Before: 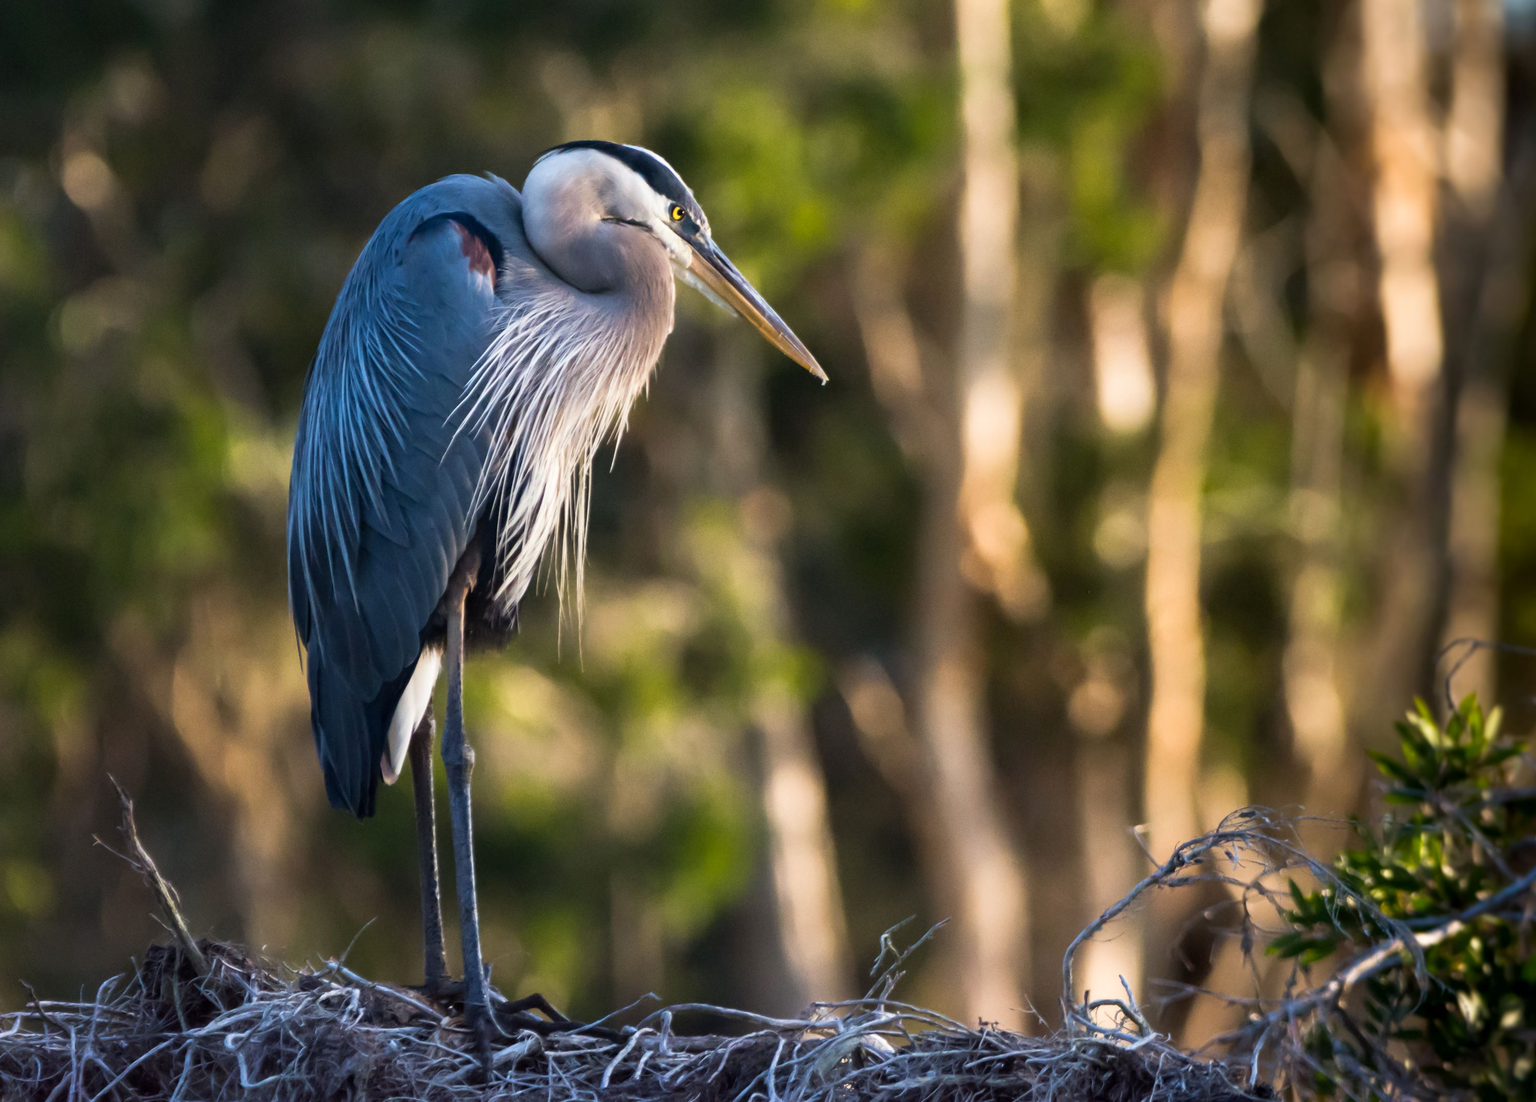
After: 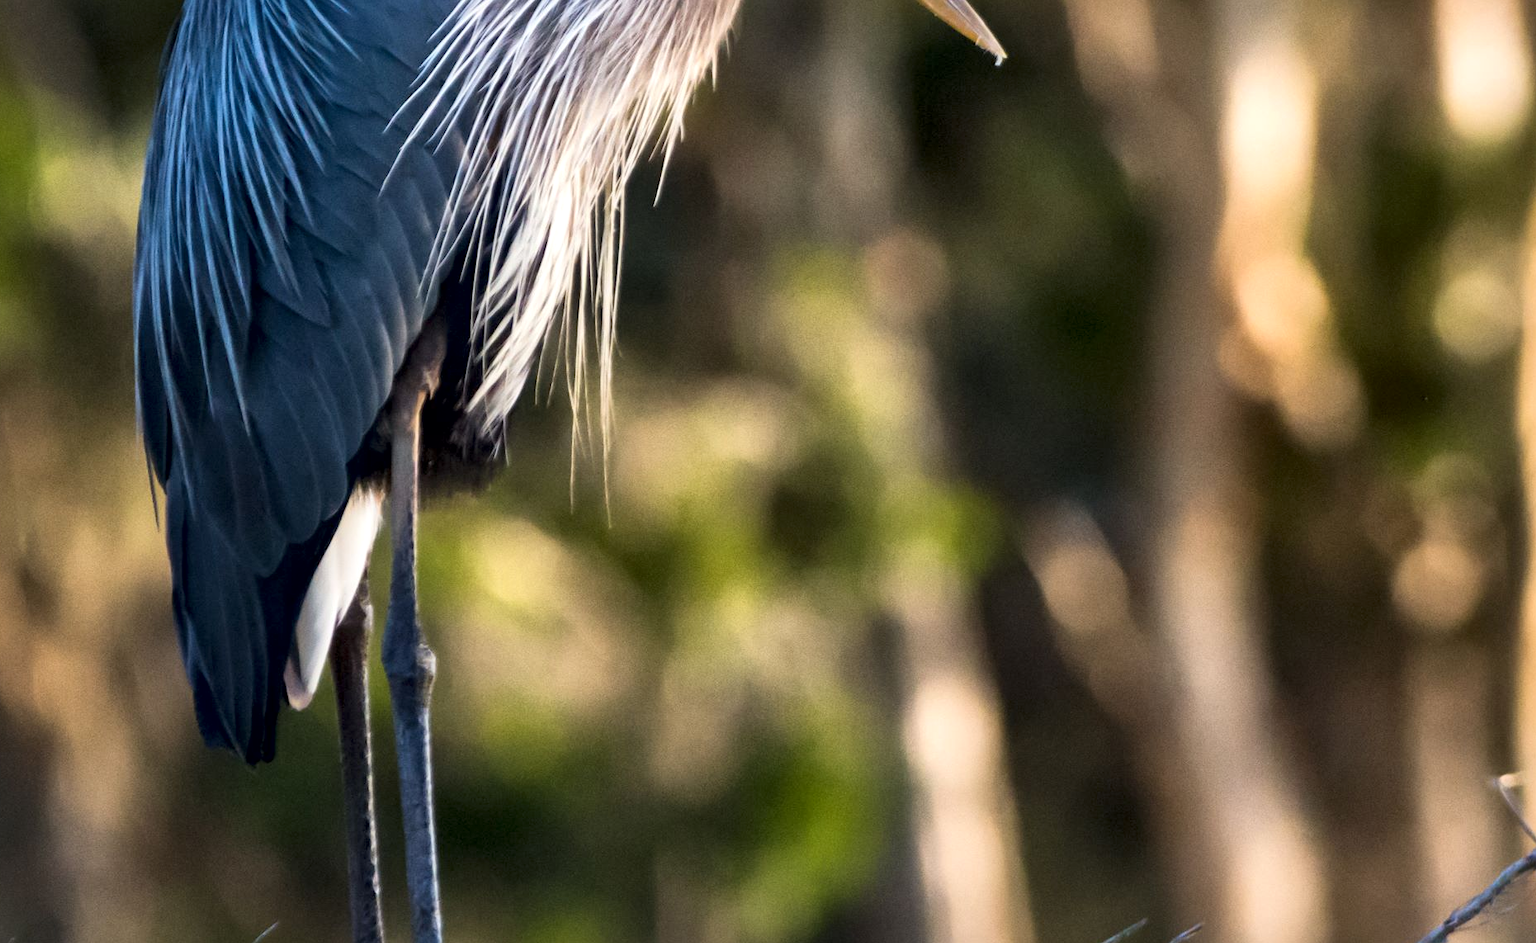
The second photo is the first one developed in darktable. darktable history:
contrast brightness saturation: contrast 0.07
local contrast: mode bilateral grid, contrast 25, coarseness 60, detail 151%, midtone range 0.2
crop: left 13.312%, top 31.28%, right 24.627%, bottom 15.582%
tone equalizer: on, module defaults
